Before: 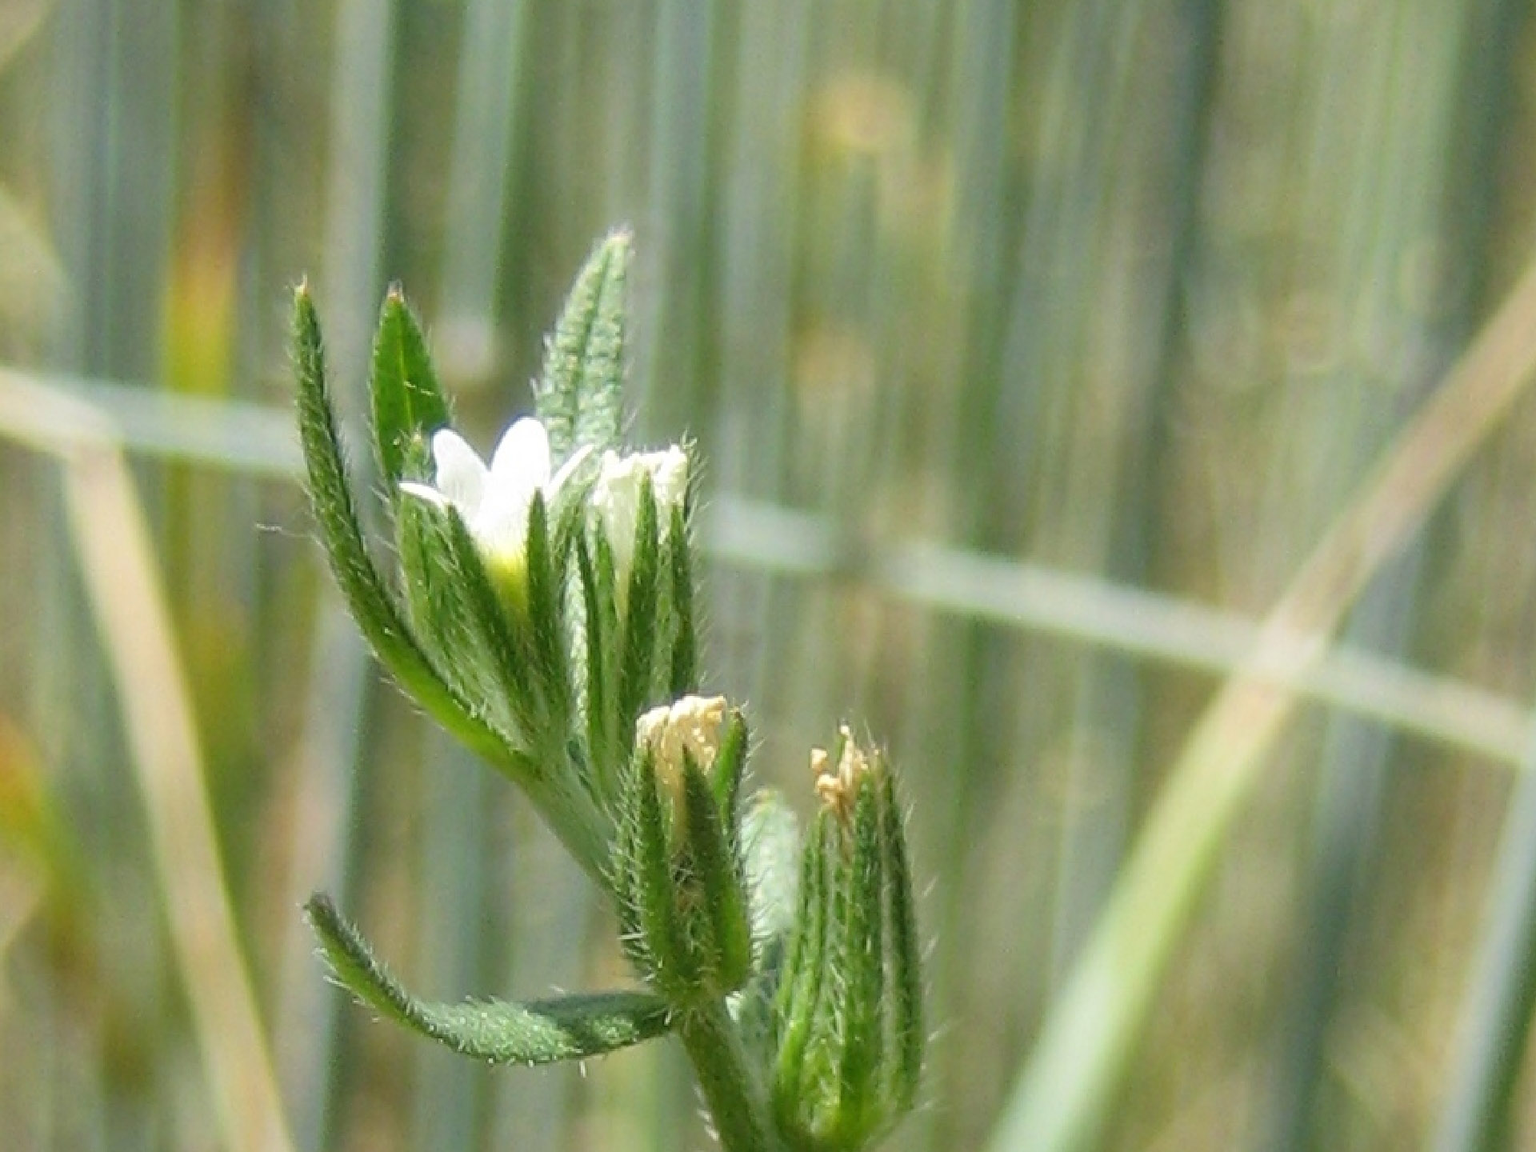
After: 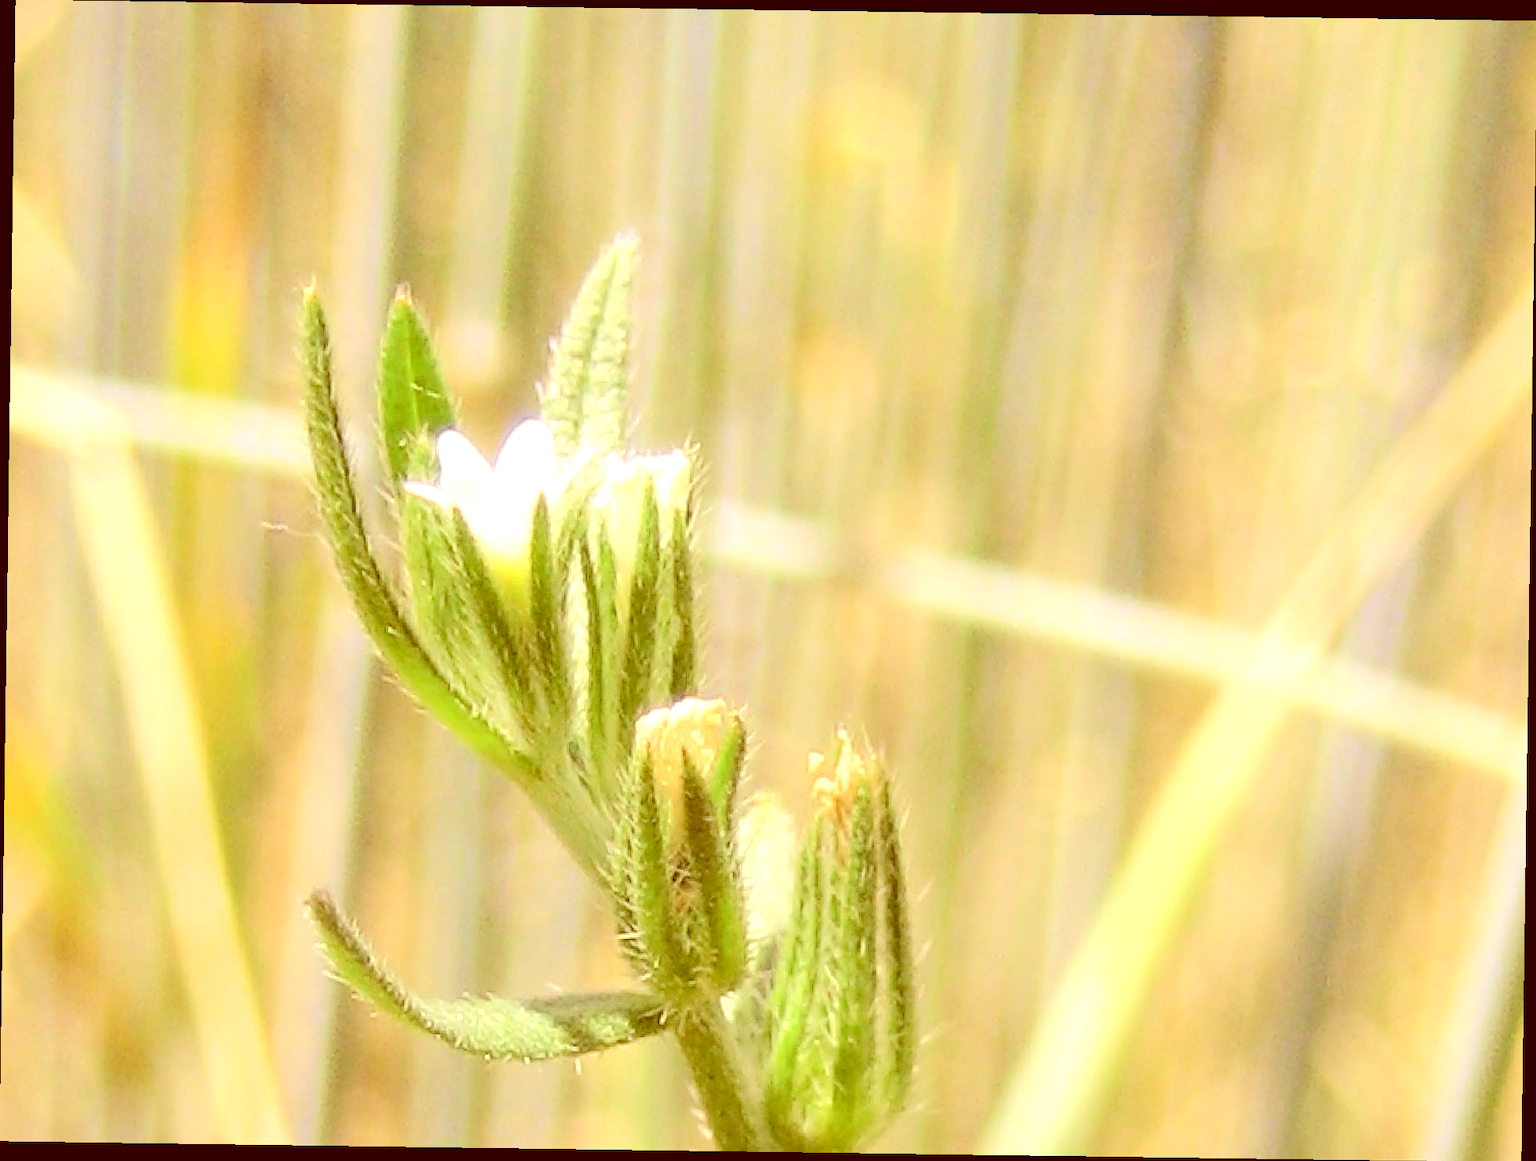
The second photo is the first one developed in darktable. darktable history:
rotate and perspective: rotation 0.8°, automatic cropping off
tone curve: curves: ch0 [(0, 0.03) (0.113, 0.087) (0.207, 0.184) (0.515, 0.612) (0.712, 0.793) (1, 0.946)]; ch1 [(0, 0) (0.172, 0.123) (0.317, 0.279) (0.407, 0.401) (0.476, 0.482) (0.505, 0.499) (0.534, 0.534) (0.632, 0.645) (0.726, 0.745) (1, 1)]; ch2 [(0, 0) (0.411, 0.424) (0.505, 0.505) (0.521, 0.524) (0.541, 0.569) (0.65, 0.699) (1, 1)], color space Lab, independent channels, preserve colors none
exposure: exposure 1.2 EV, compensate highlight preservation false
color correction: highlights a* 9.03, highlights b* 8.71, shadows a* 40, shadows b* 40, saturation 0.8
